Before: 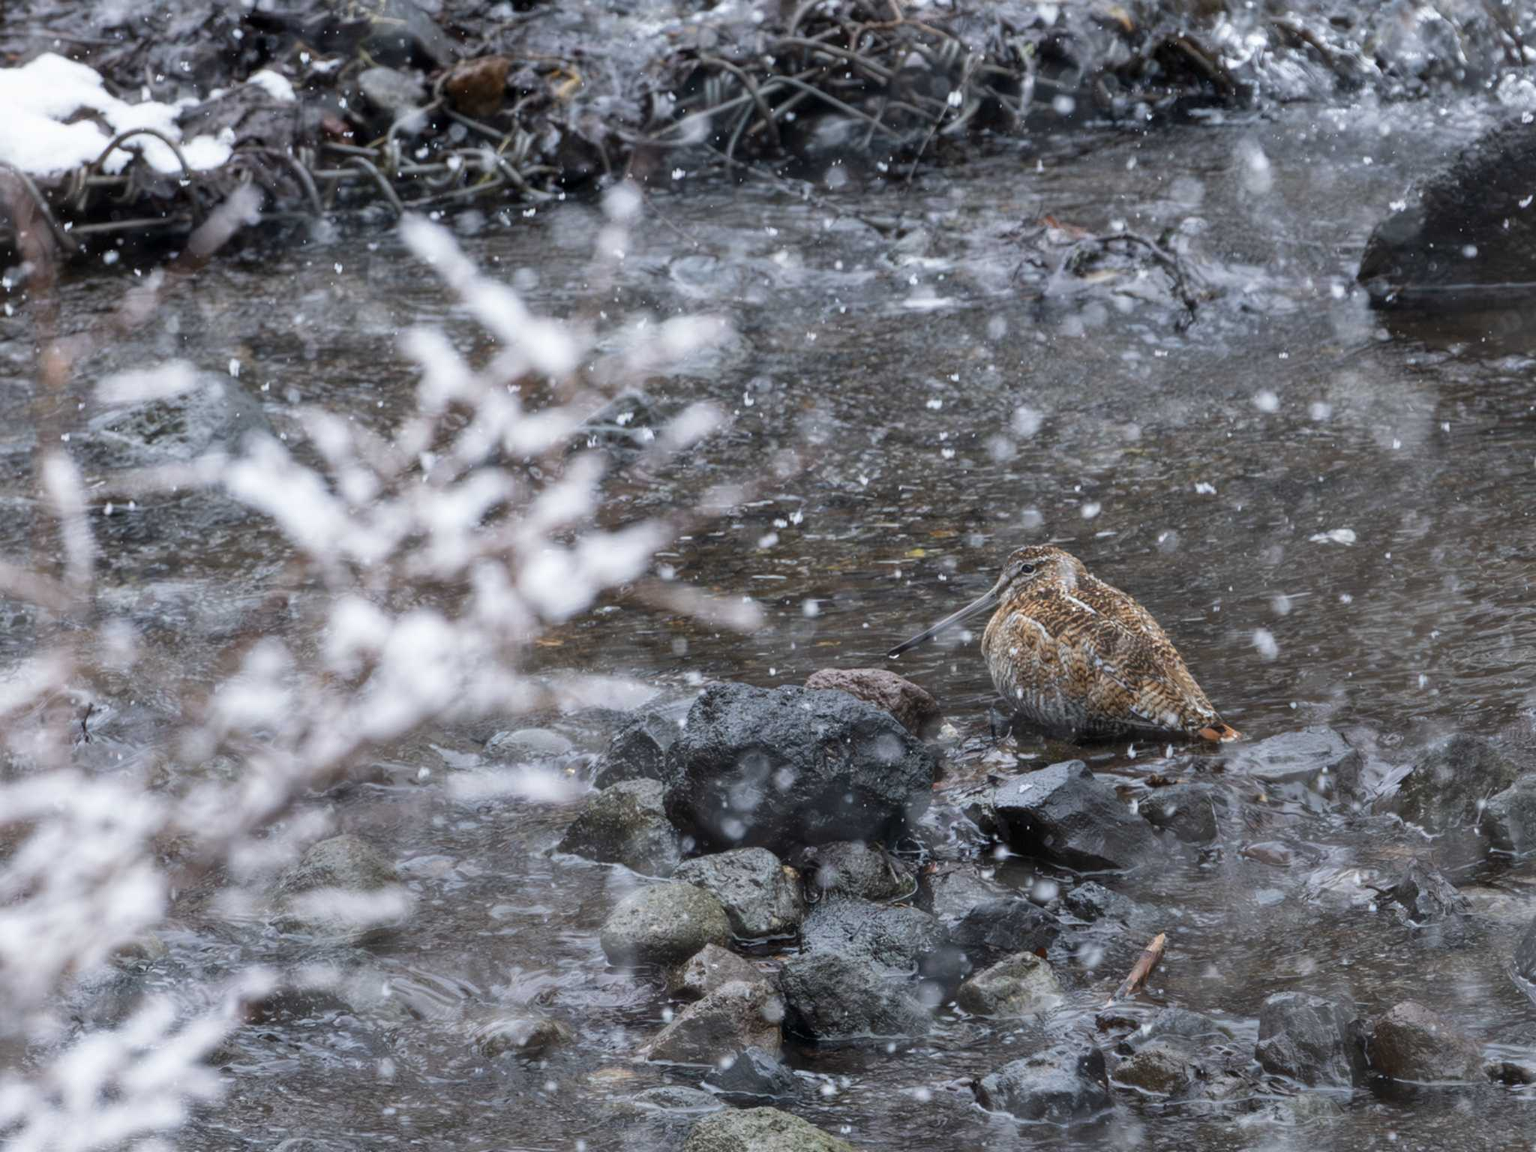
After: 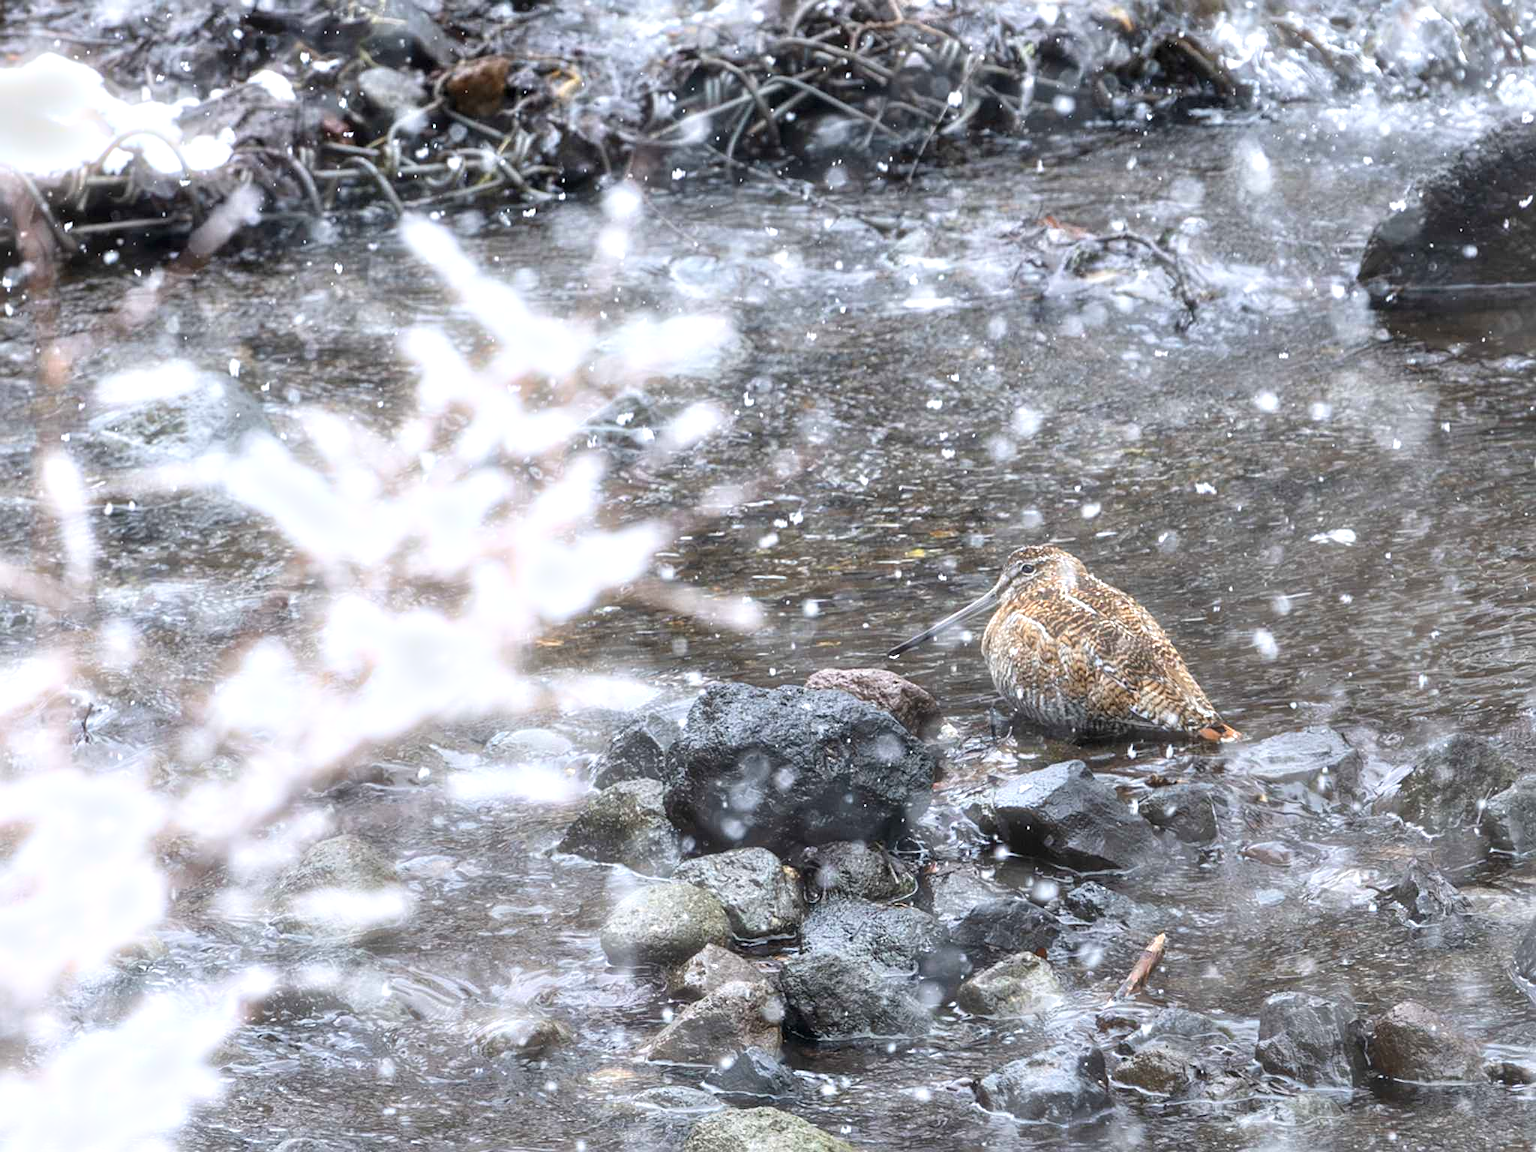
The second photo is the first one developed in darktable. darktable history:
exposure: black level correction 0, exposure 0.9 EV, compensate highlight preservation false
bloom: size 5%, threshold 95%, strength 15%
sharpen: on, module defaults
